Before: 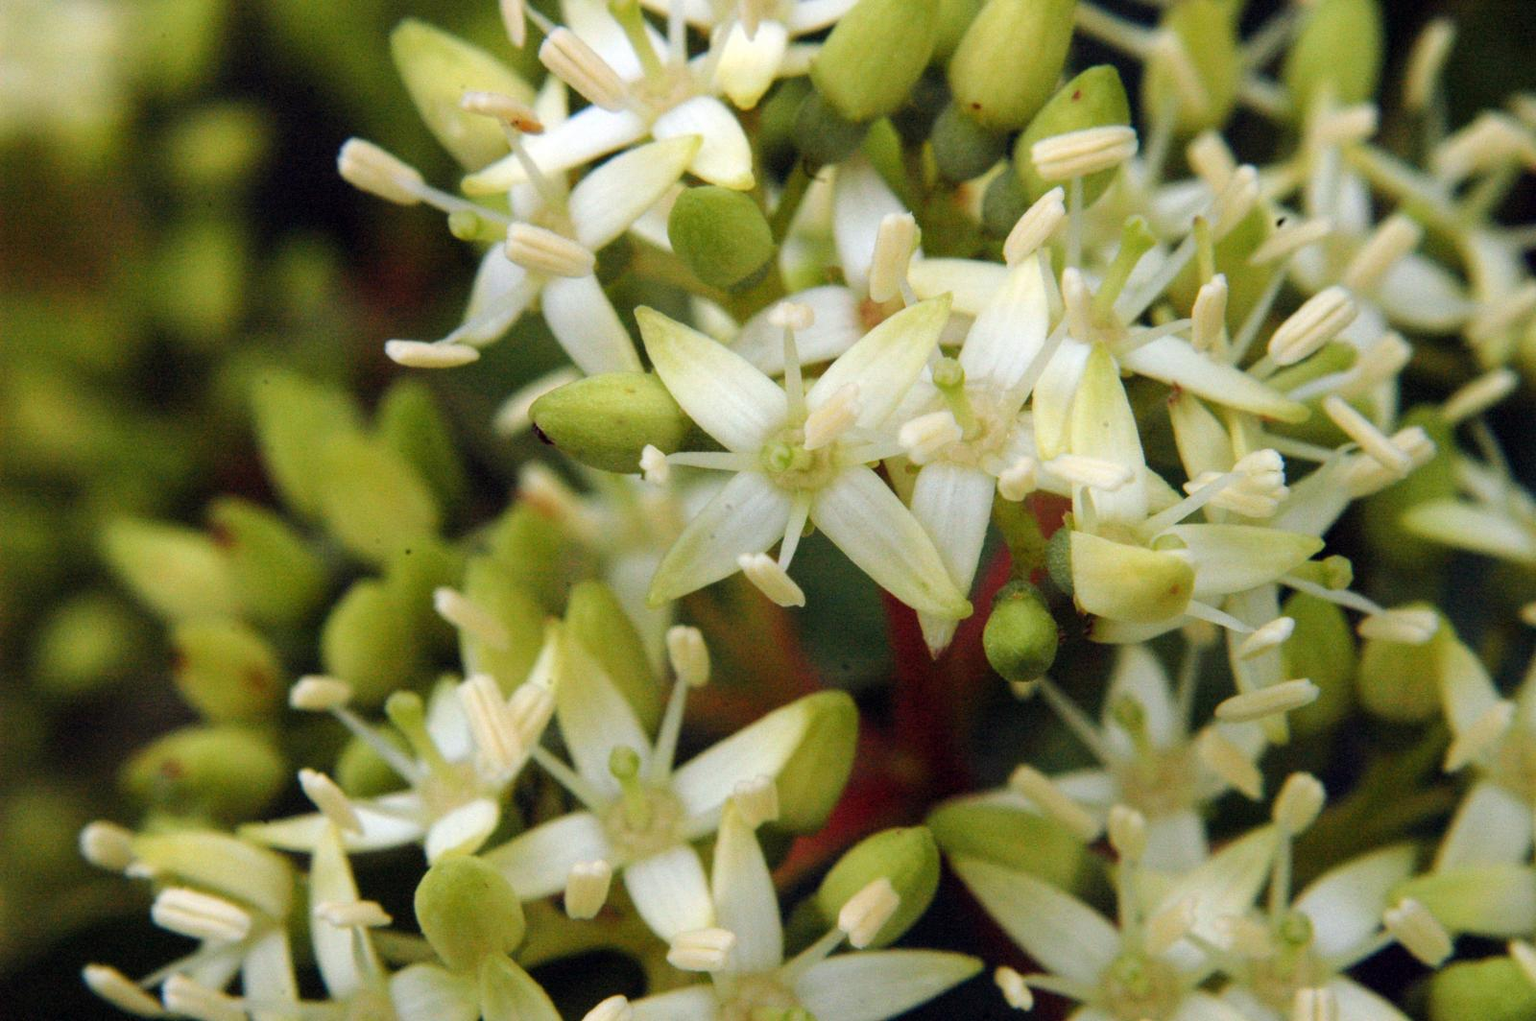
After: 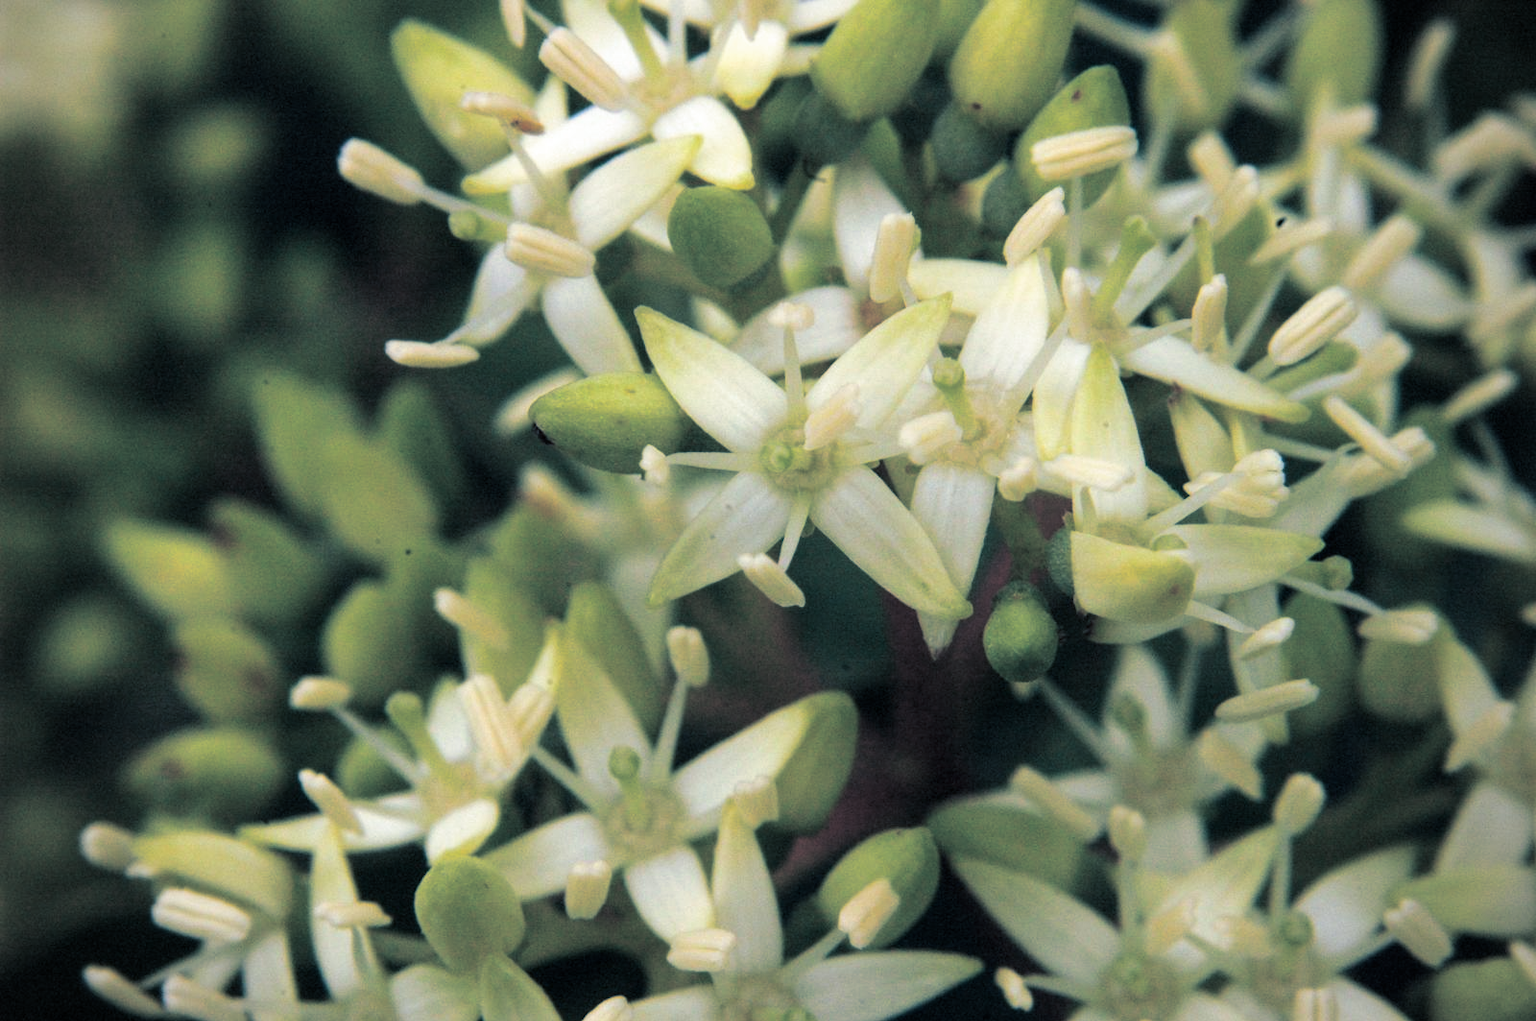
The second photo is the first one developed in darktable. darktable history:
vignetting: fall-off radius 60.92%
split-toning: shadows › hue 205.2°, shadows › saturation 0.43, highlights › hue 54°, highlights › saturation 0.54
